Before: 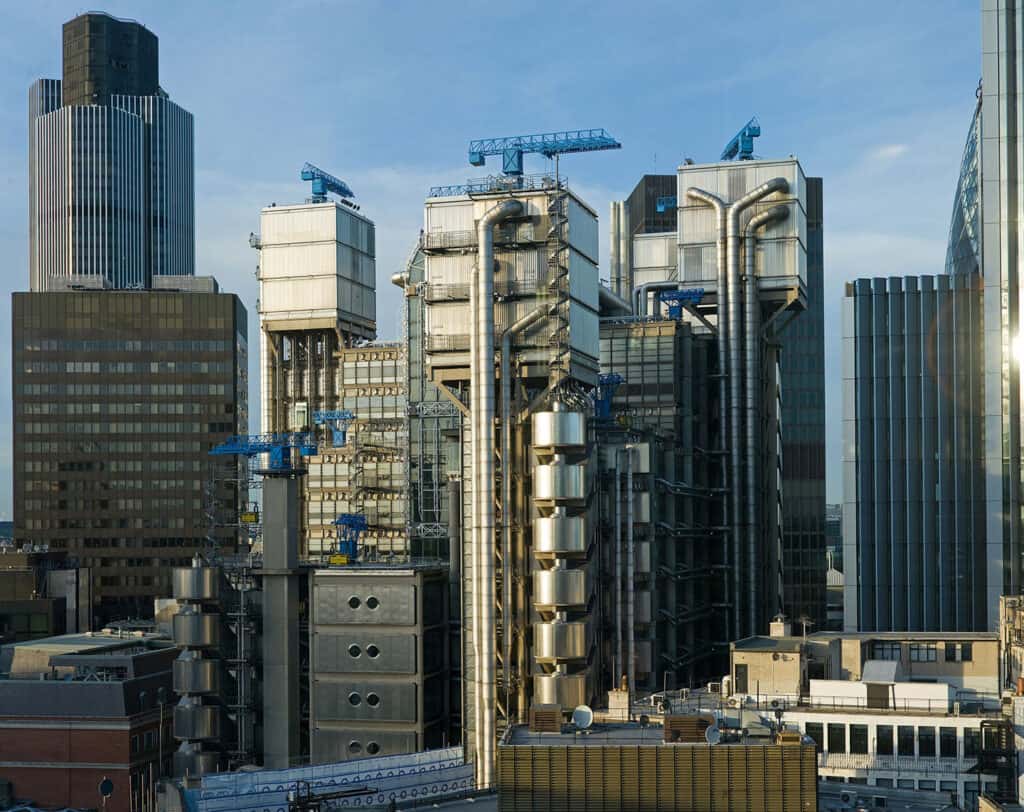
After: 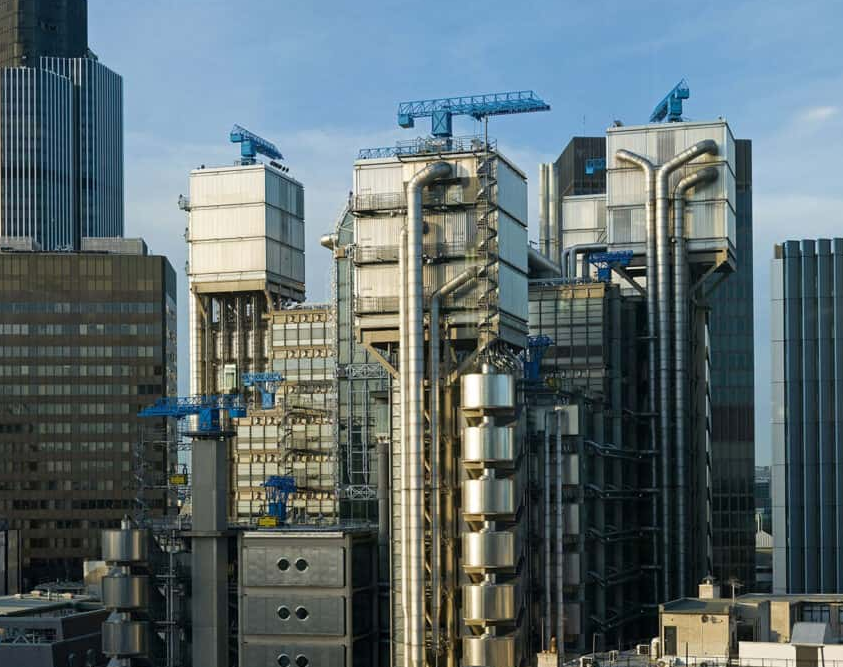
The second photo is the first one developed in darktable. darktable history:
crop and rotate: left 7.02%, top 4.706%, right 10.605%, bottom 13.105%
